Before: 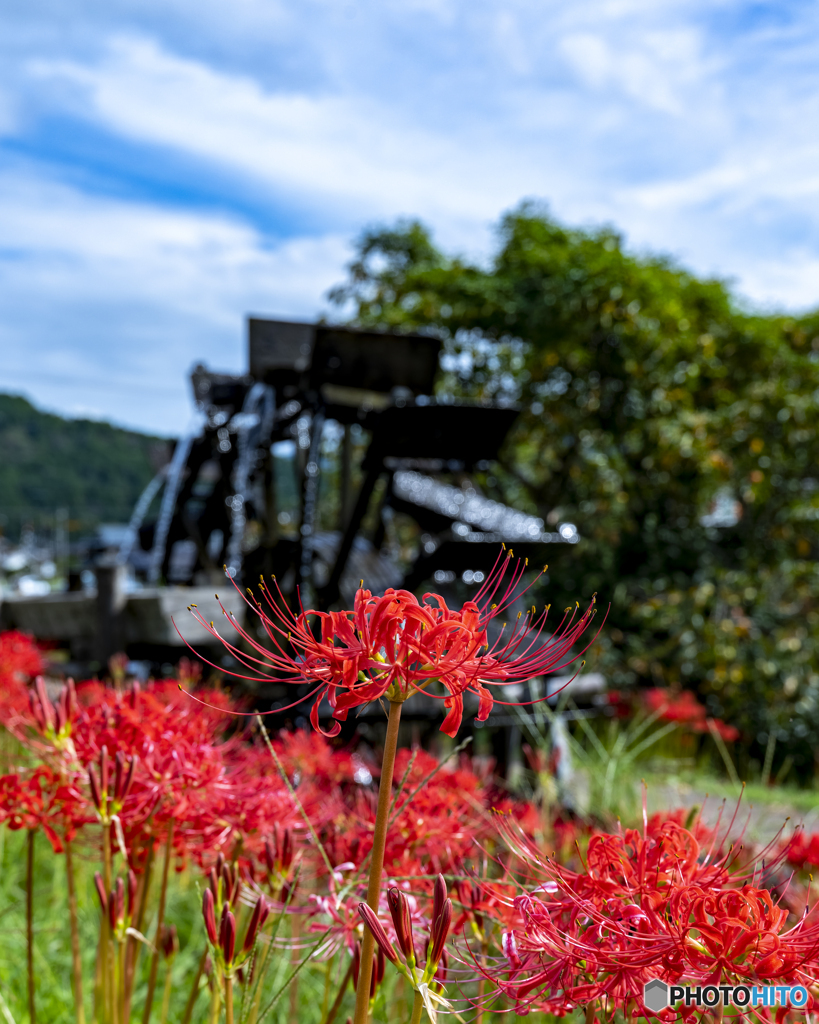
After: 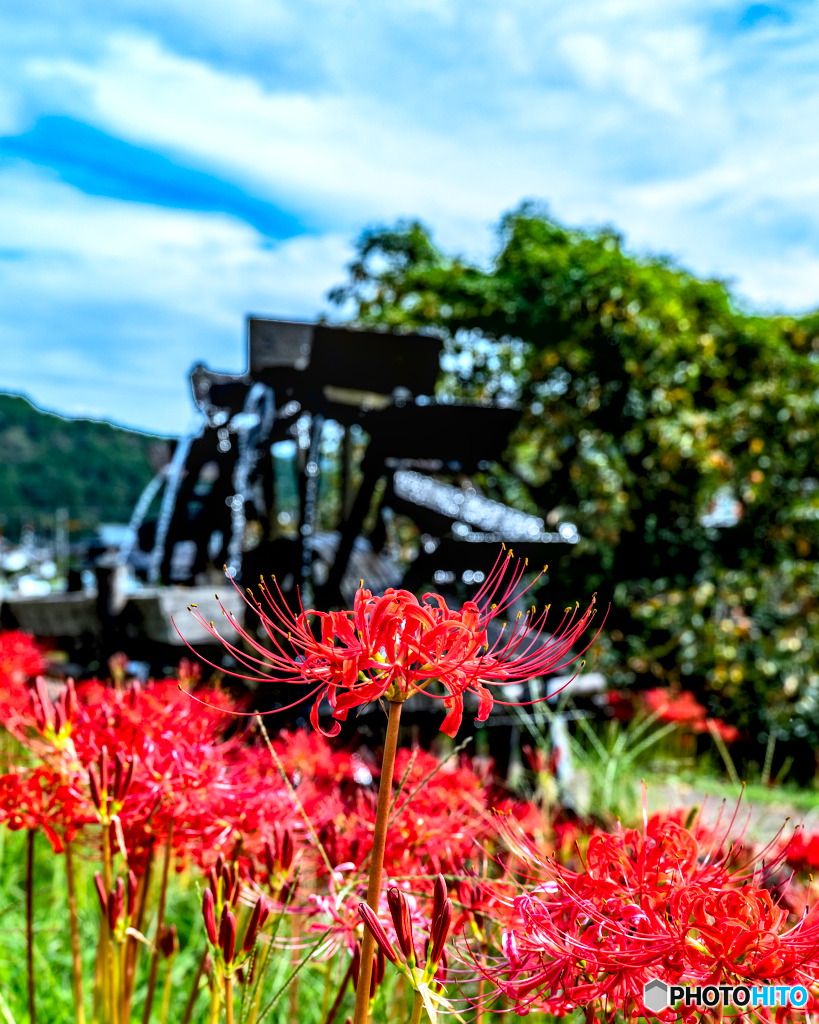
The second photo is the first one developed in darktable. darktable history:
contrast brightness saturation: contrast 0.199, brightness 0.166, saturation 0.219
local contrast: on, module defaults
contrast equalizer: octaves 7, y [[0.586, 0.584, 0.576, 0.565, 0.552, 0.539], [0.5 ×6], [0.97, 0.959, 0.919, 0.859, 0.789, 0.717], [0 ×6], [0 ×6]]
